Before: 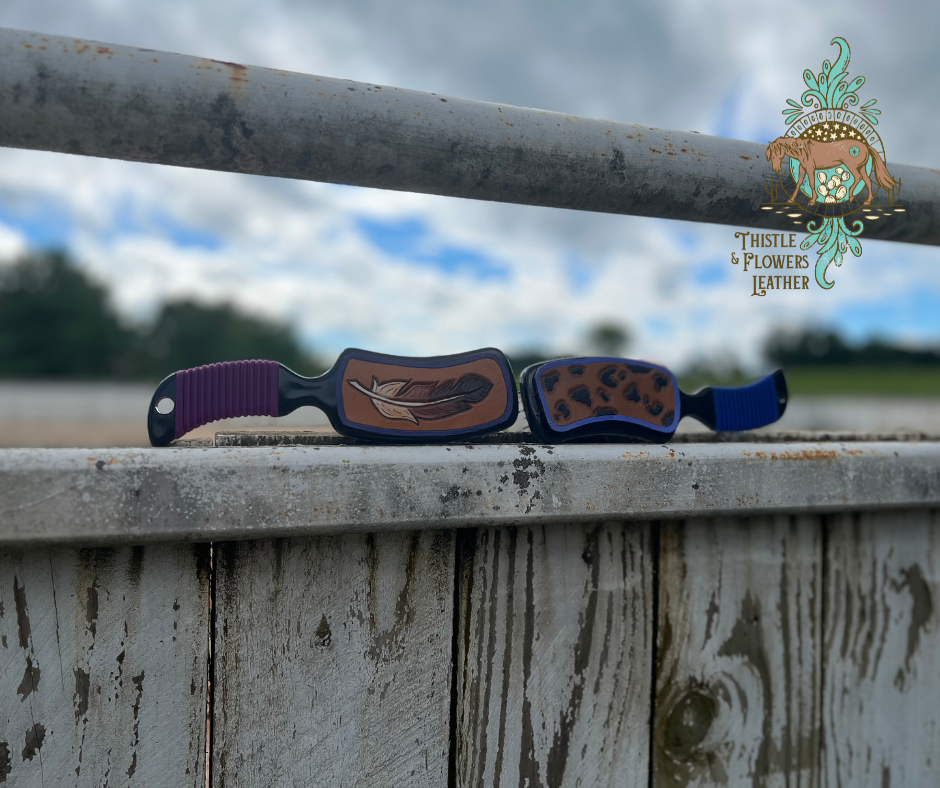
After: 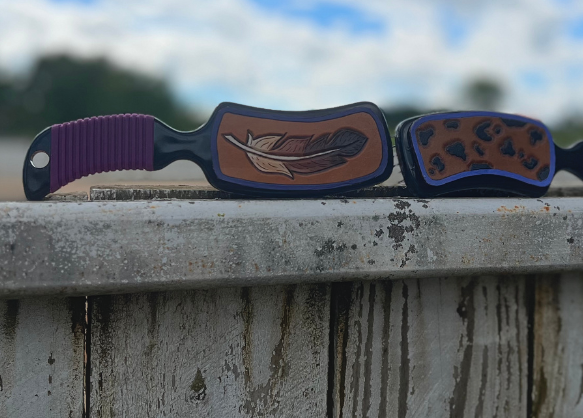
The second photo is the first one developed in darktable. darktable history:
contrast equalizer: y [[0.439, 0.44, 0.442, 0.457, 0.493, 0.498], [0.5 ×6], [0.5 ×6], [0 ×6], [0 ×6]]
crop: left 13.312%, top 31.28%, right 24.627%, bottom 15.582%
tone equalizer: on, module defaults
